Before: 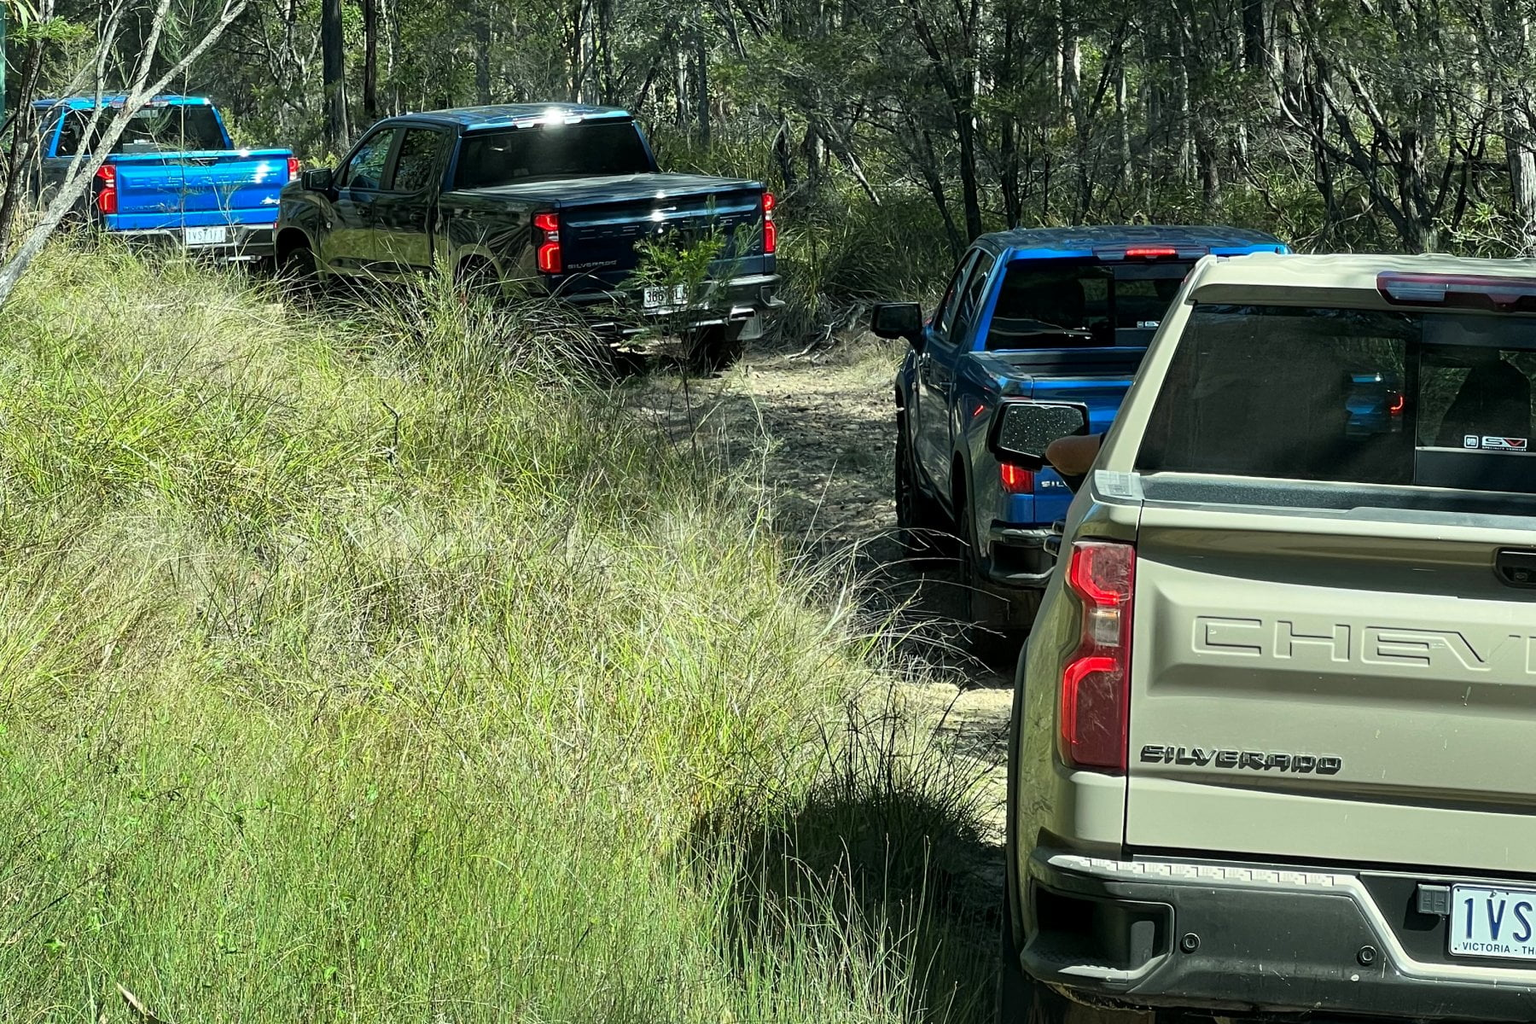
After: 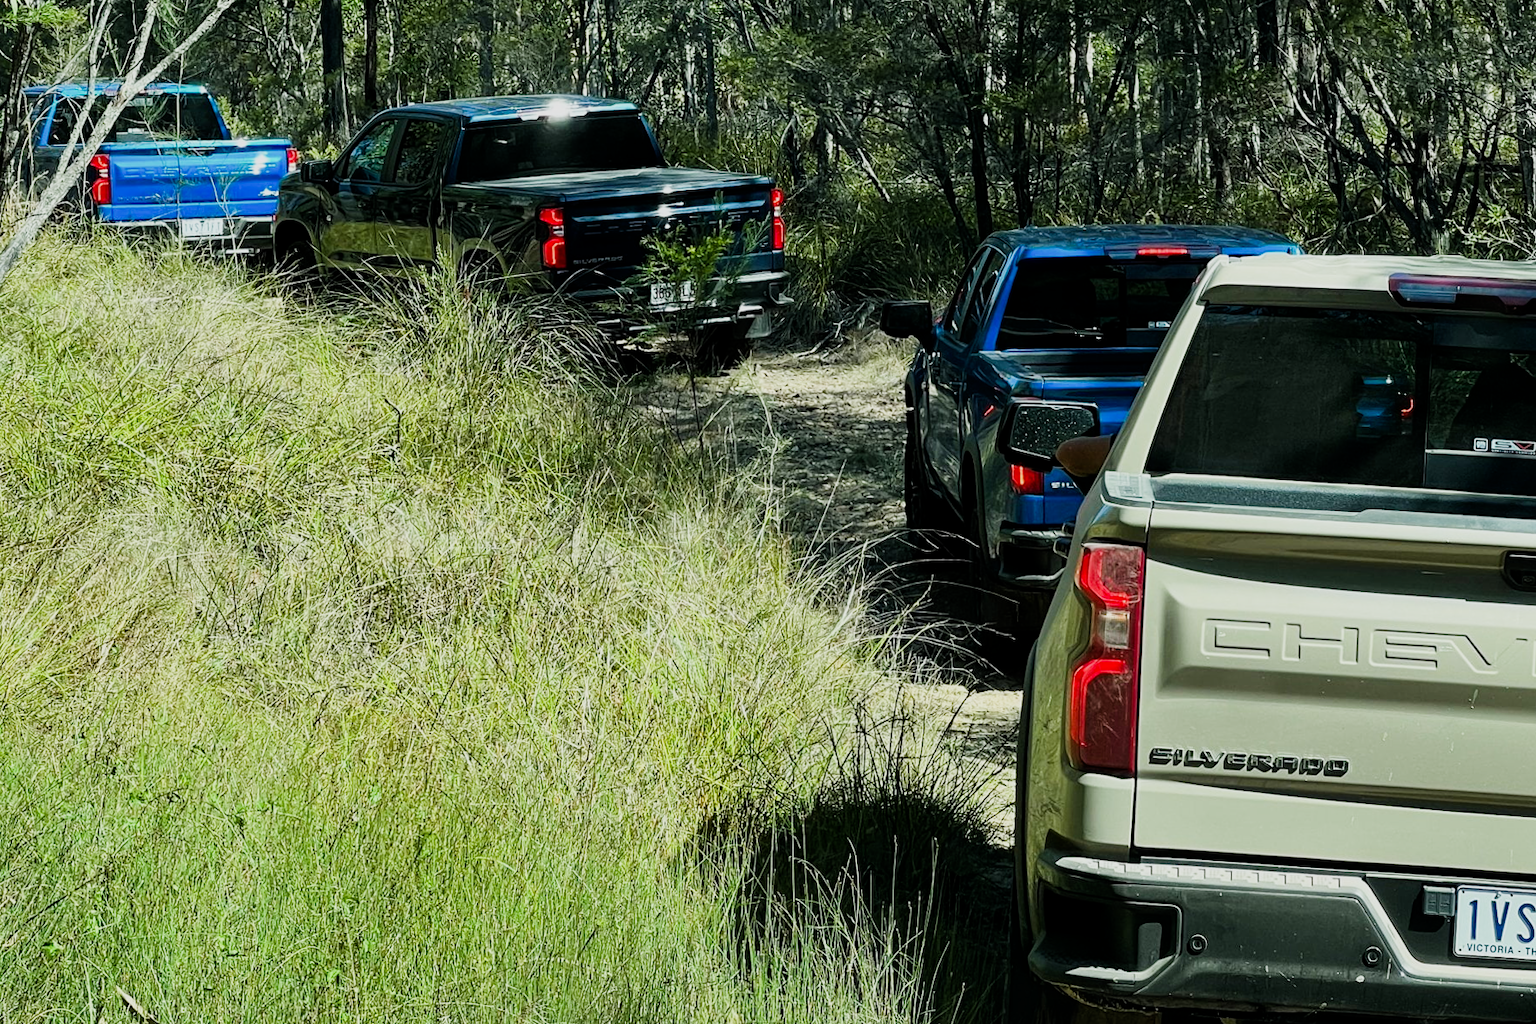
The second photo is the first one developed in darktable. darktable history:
sigmoid: contrast 1.54, target black 0
rotate and perspective: rotation 0.174°, lens shift (vertical) 0.013, lens shift (horizontal) 0.019, shear 0.001, automatic cropping original format, crop left 0.007, crop right 0.991, crop top 0.016, crop bottom 0.997
